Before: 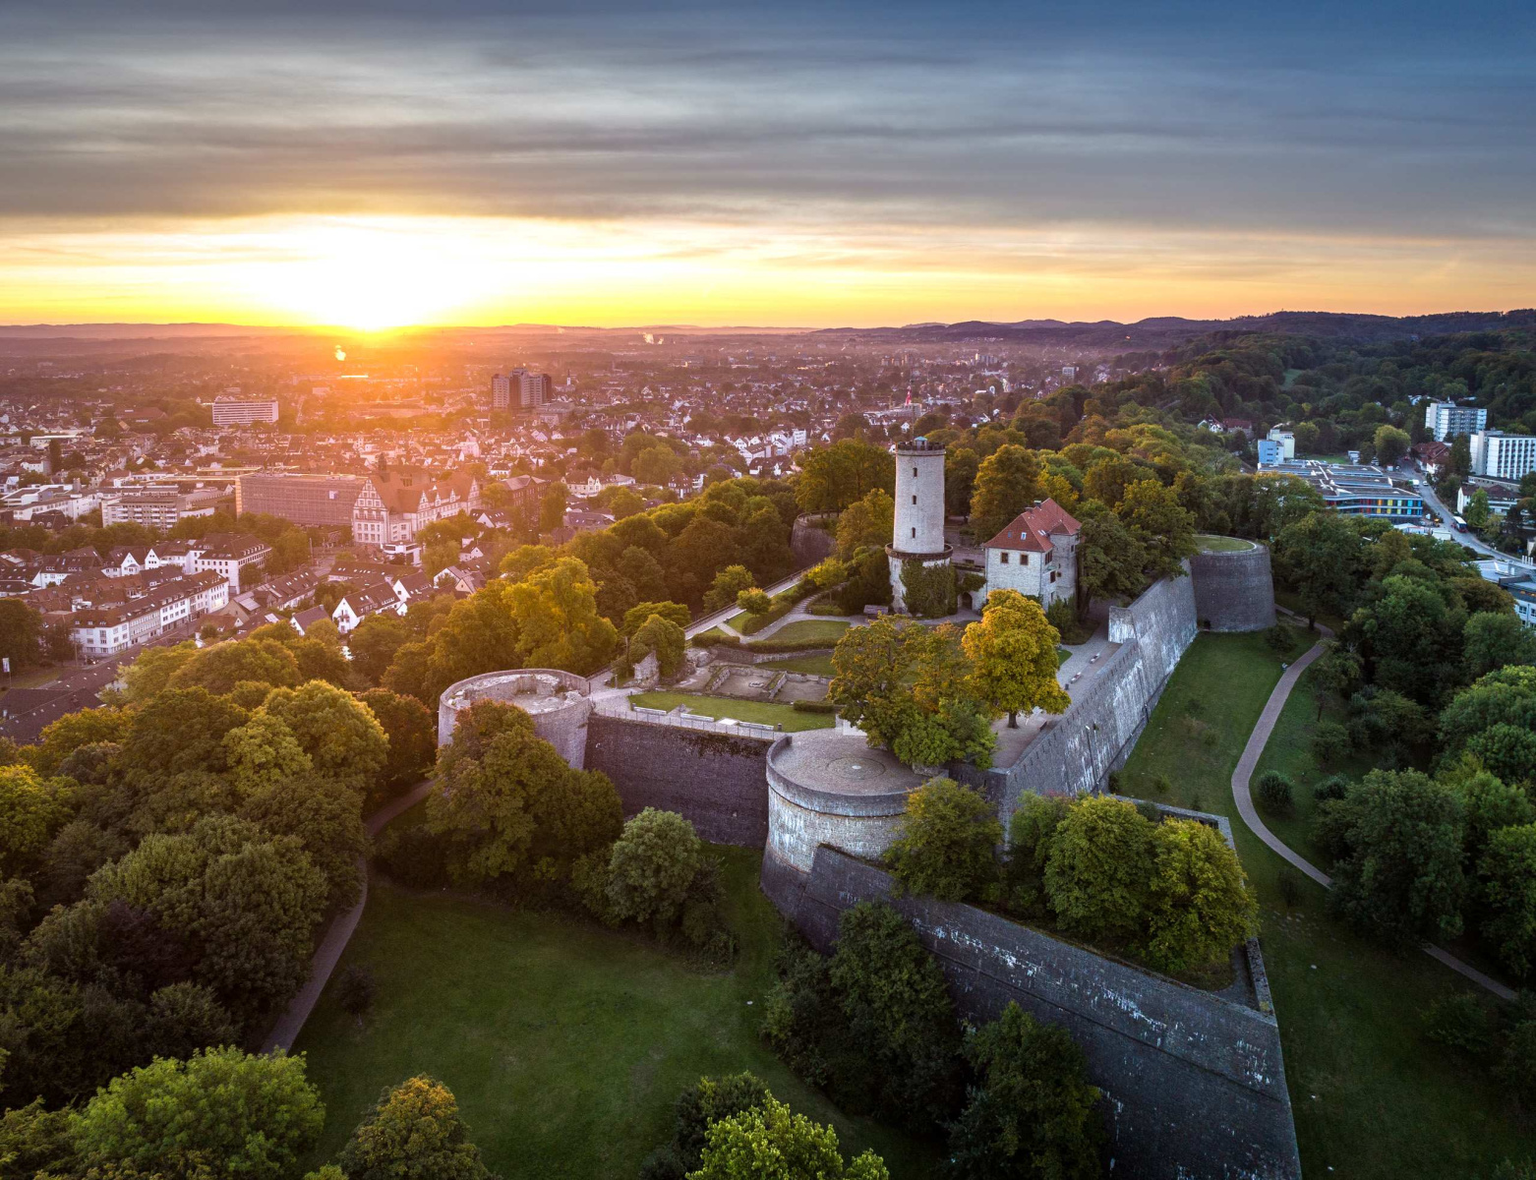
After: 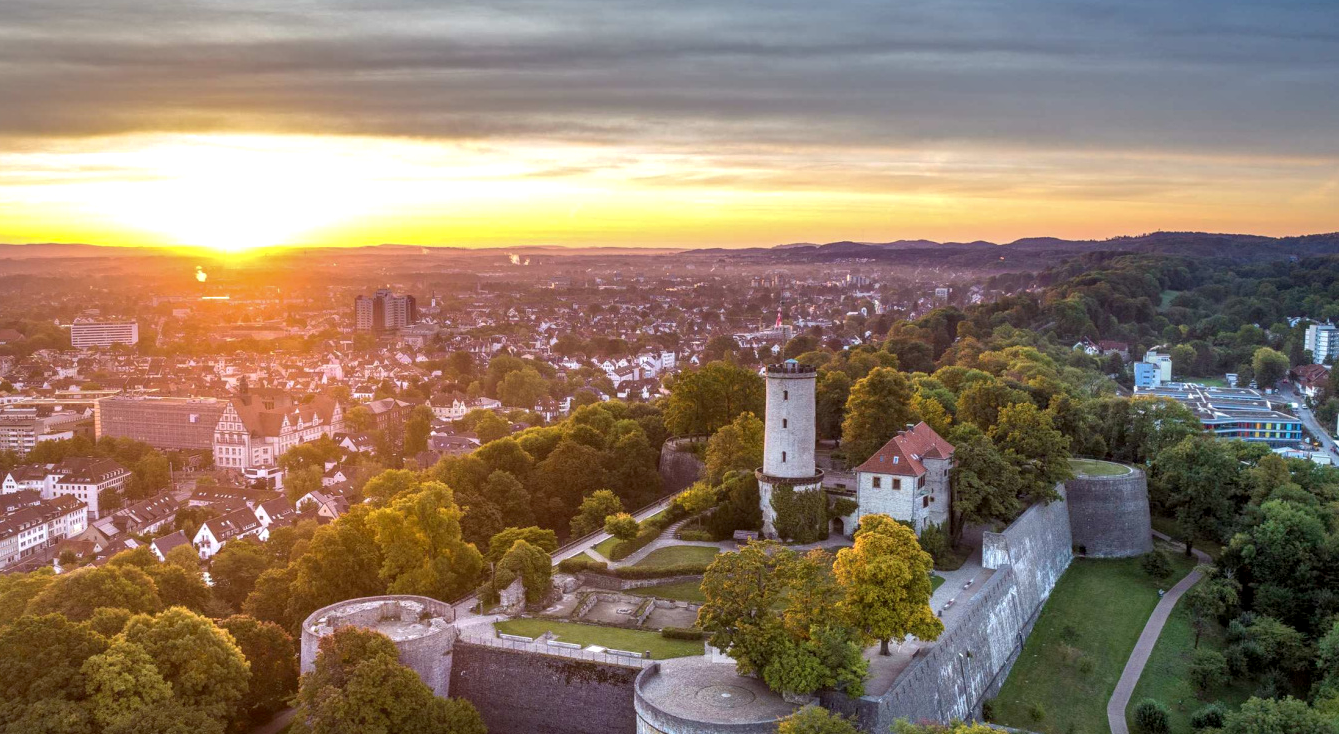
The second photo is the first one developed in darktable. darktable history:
shadows and highlights: on, module defaults
local contrast: detail 130%
crop and rotate: left 9.34%, top 7.096%, right 4.914%, bottom 31.727%
